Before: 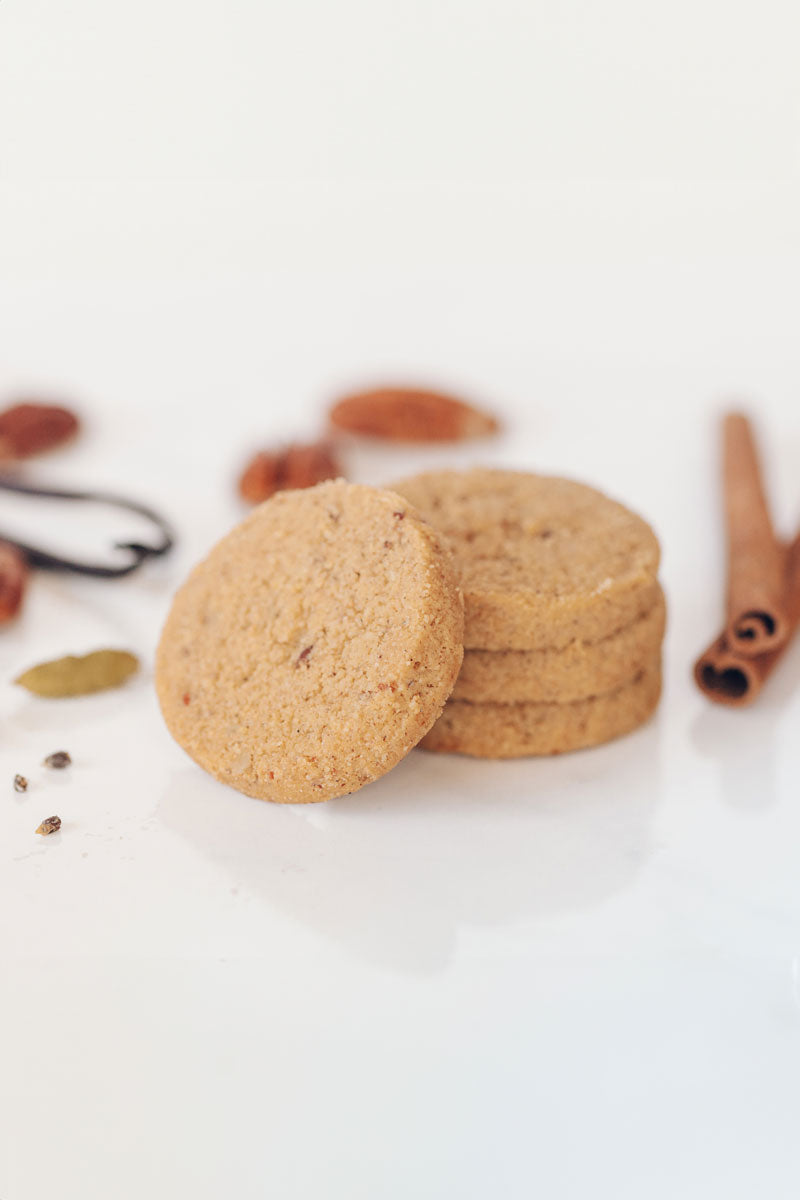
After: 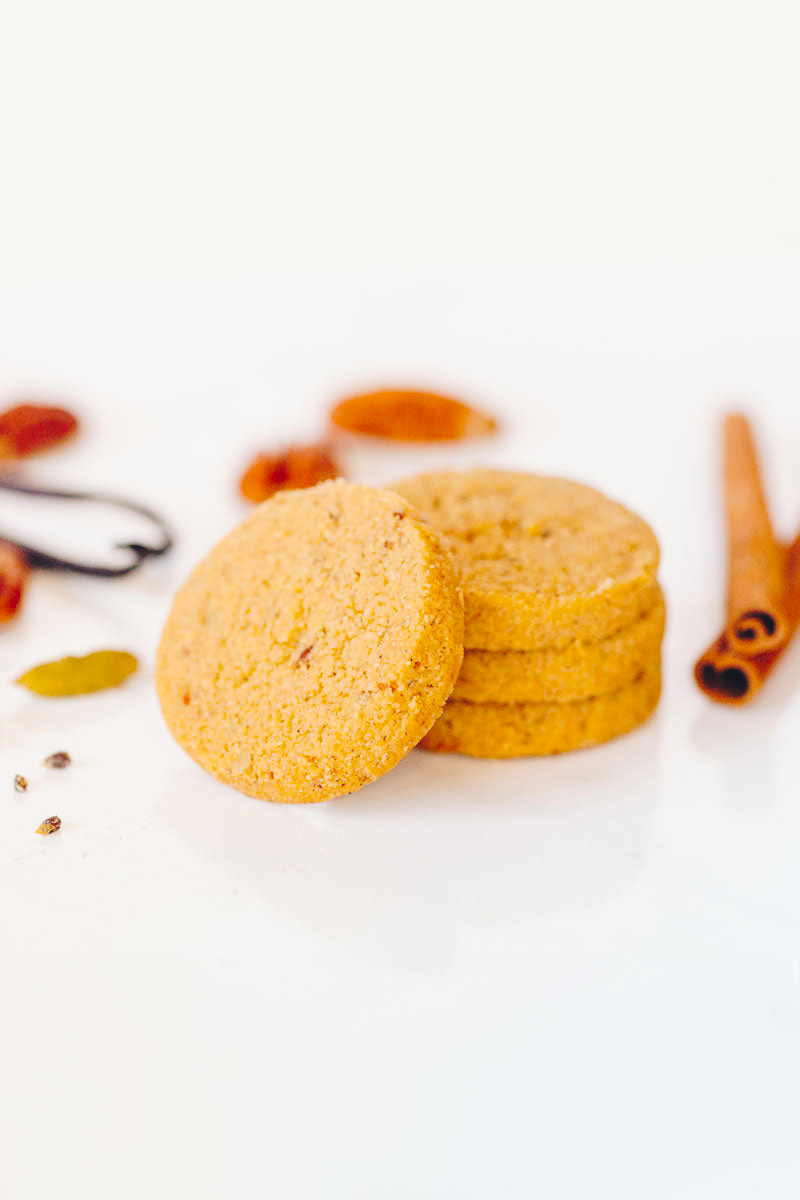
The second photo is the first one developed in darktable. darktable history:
color balance rgb: linear chroma grading › global chroma 15%, perceptual saturation grading › global saturation 30%
tone curve: curves: ch0 [(0, 0) (0.003, 0.072) (0.011, 0.073) (0.025, 0.072) (0.044, 0.076) (0.069, 0.089) (0.1, 0.103) (0.136, 0.123) (0.177, 0.158) (0.224, 0.21) (0.277, 0.275) (0.335, 0.372) (0.399, 0.463) (0.468, 0.556) (0.543, 0.633) (0.623, 0.712) (0.709, 0.795) (0.801, 0.869) (0.898, 0.942) (1, 1)], preserve colors none
